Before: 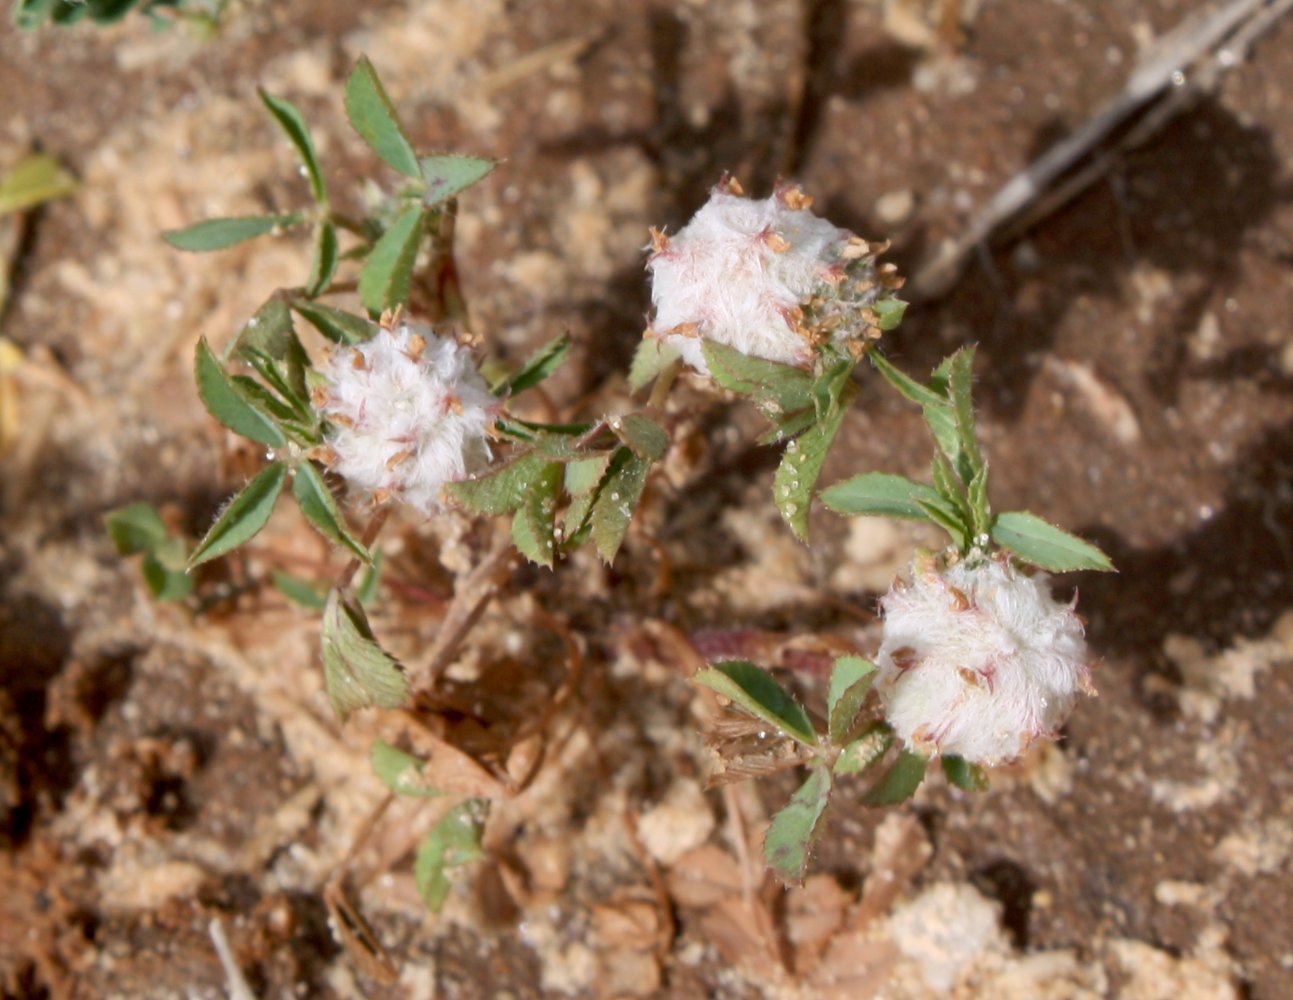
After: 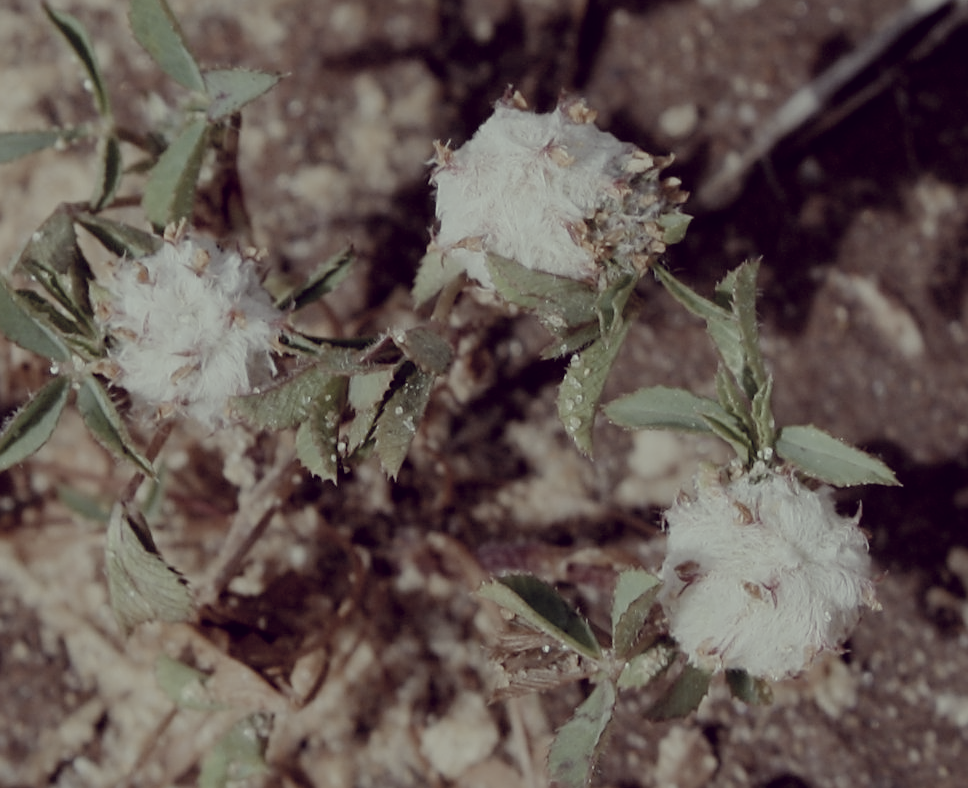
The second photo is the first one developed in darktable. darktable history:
crop: left 16.768%, top 8.653%, right 8.362%, bottom 12.485%
tone equalizer: on, module defaults
sharpen: on, module defaults
color correction: highlights a* -20.17, highlights b* 20.27, shadows a* 20.03, shadows b* -20.46, saturation 0.43
filmic rgb: middle gray luminance 30%, black relative exposure -9 EV, white relative exposure 7 EV, threshold 6 EV, target black luminance 0%, hardness 2.94, latitude 2.04%, contrast 0.963, highlights saturation mix 5%, shadows ↔ highlights balance 12.16%, add noise in highlights 0, preserve chrominance no, color science v3 (2019), use custom middle-gray values true, iterations of high-quality reconstruction 0, contrast in highlights soft, enable highlight reconstruction true
